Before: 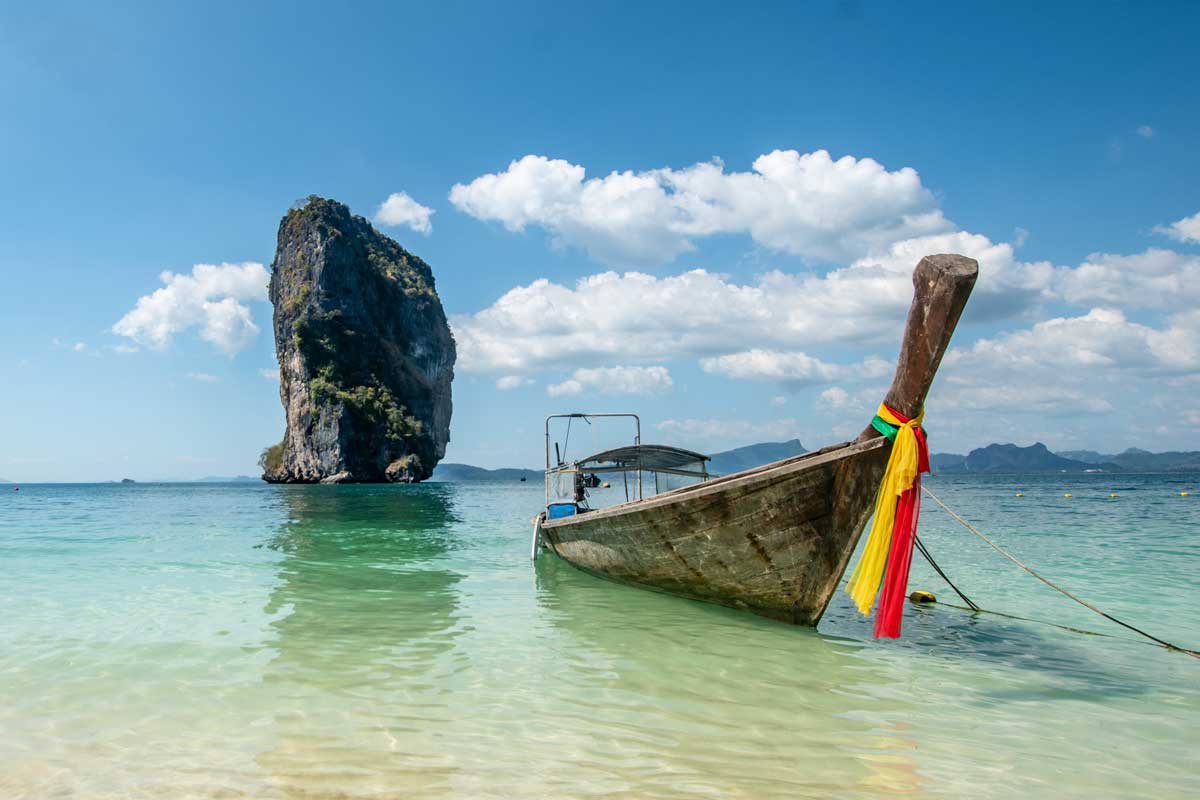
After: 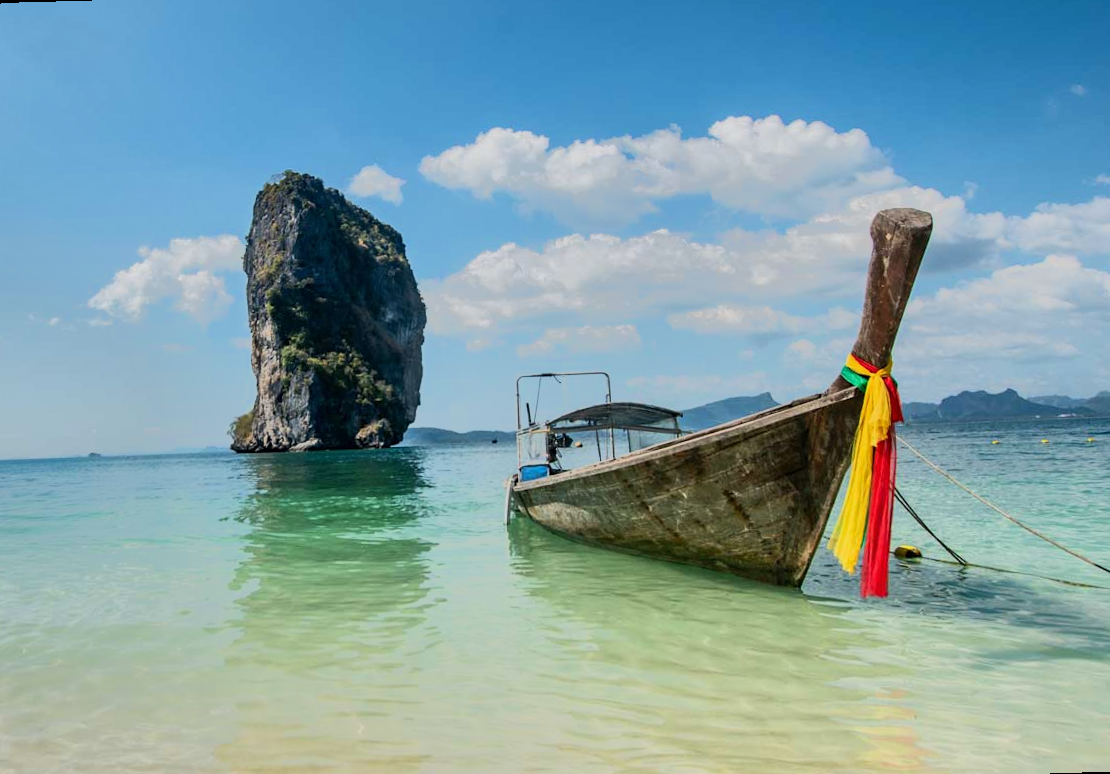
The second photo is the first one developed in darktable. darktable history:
tone equalizer: -7 EV -0.63 EV, -6 EV 1 EV, -5 EV -0.45 EV, -4 EV 0.43 EV, -3 EV 0.41 EV, -2 EV 0.15 EV, -1 EV -0.15 EV, +0 EV -0.39 EV, smoothing diameter 25%, edges refinement/feathering 10, preserve details guided filter
rotate and perspective: rotation -1.68°, lens shift (vertical) -0.146, crop left 0.049, crop right 0.912, crop top 0.032, crop bottom 0.96
